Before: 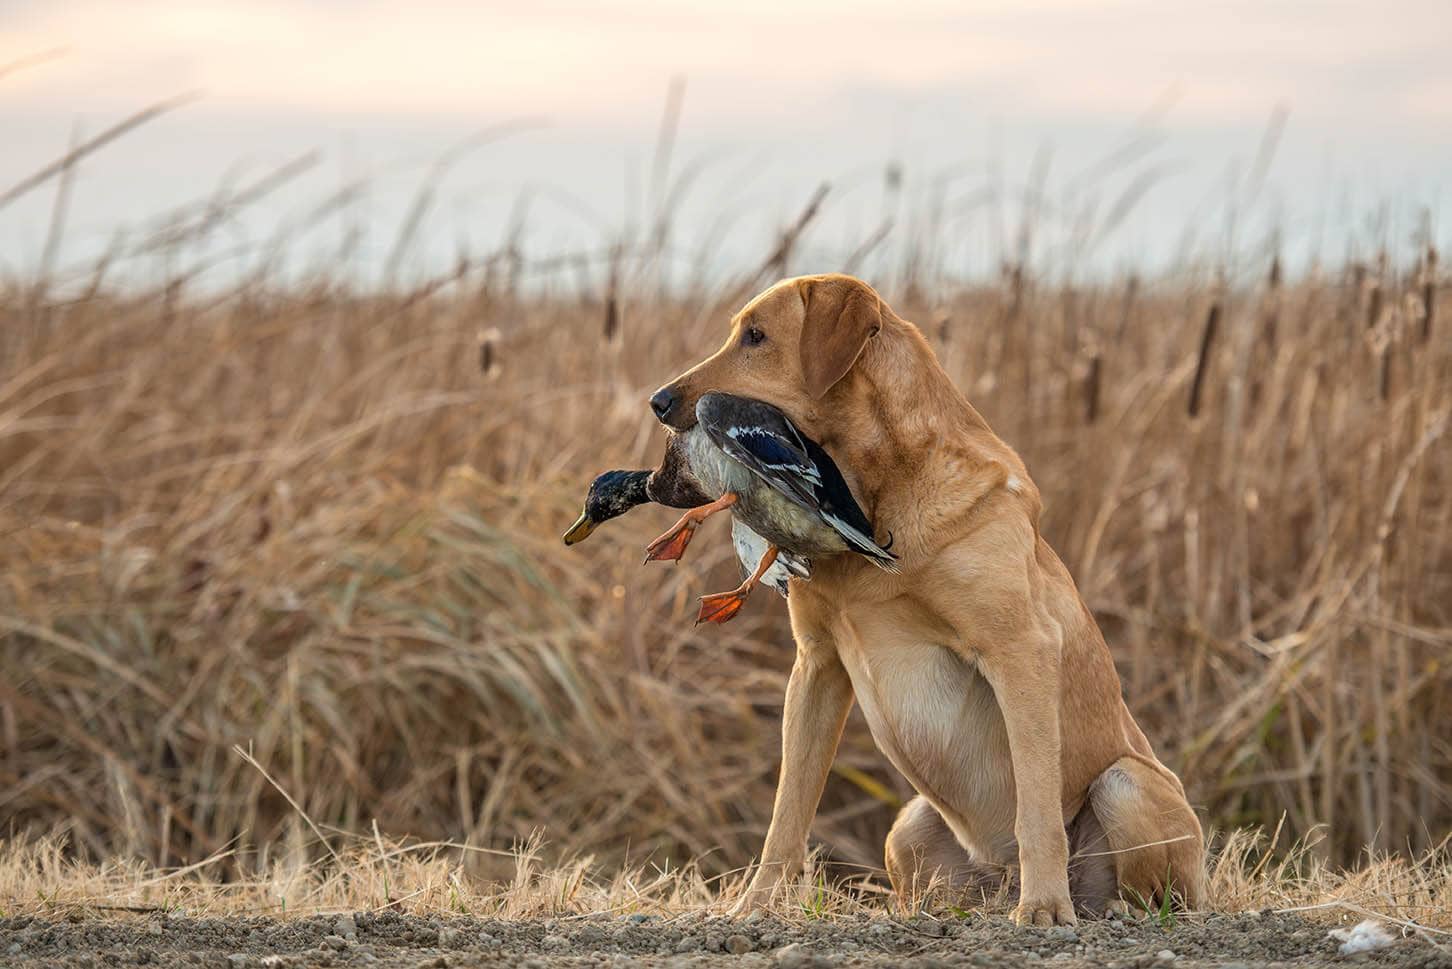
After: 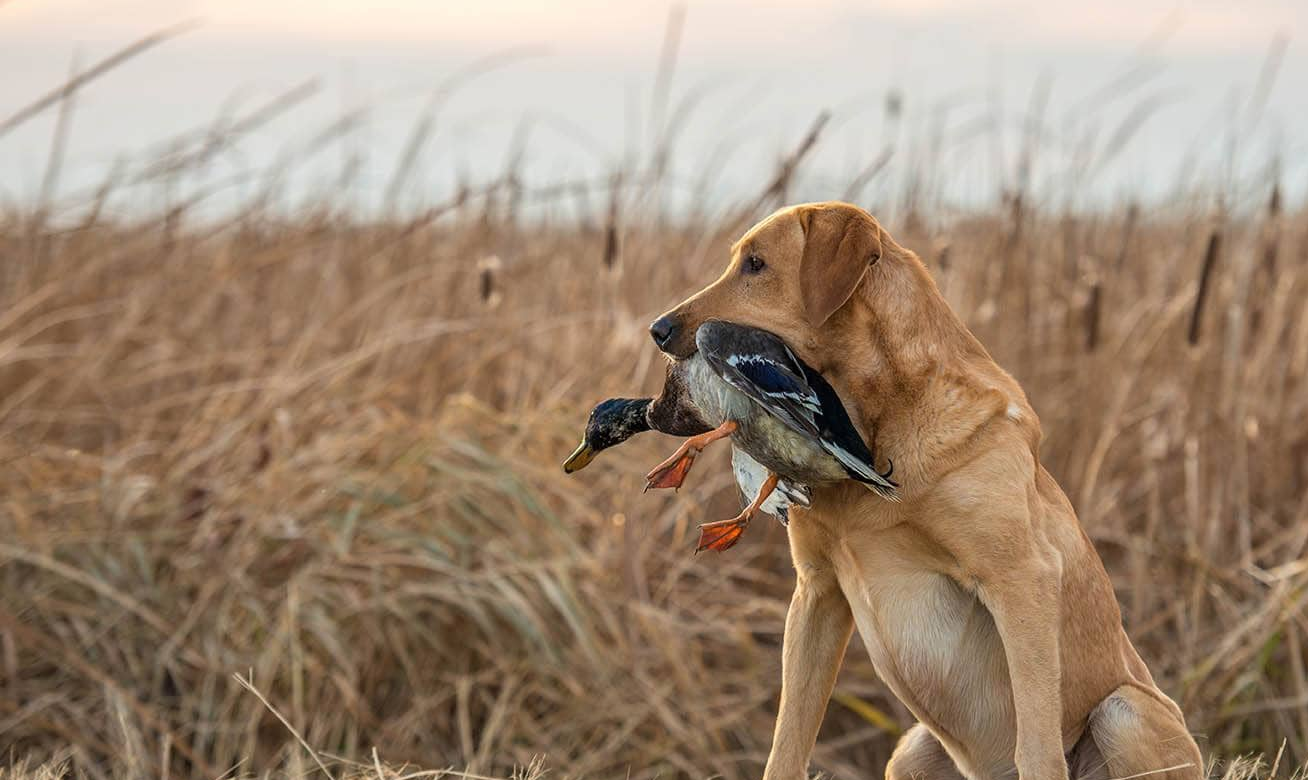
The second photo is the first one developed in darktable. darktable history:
shadows and highlights: shadows 31.08, highlights -0.085, soften with gaussian
crop: top 7.496%, right 9.903%, bottom 11.999%
